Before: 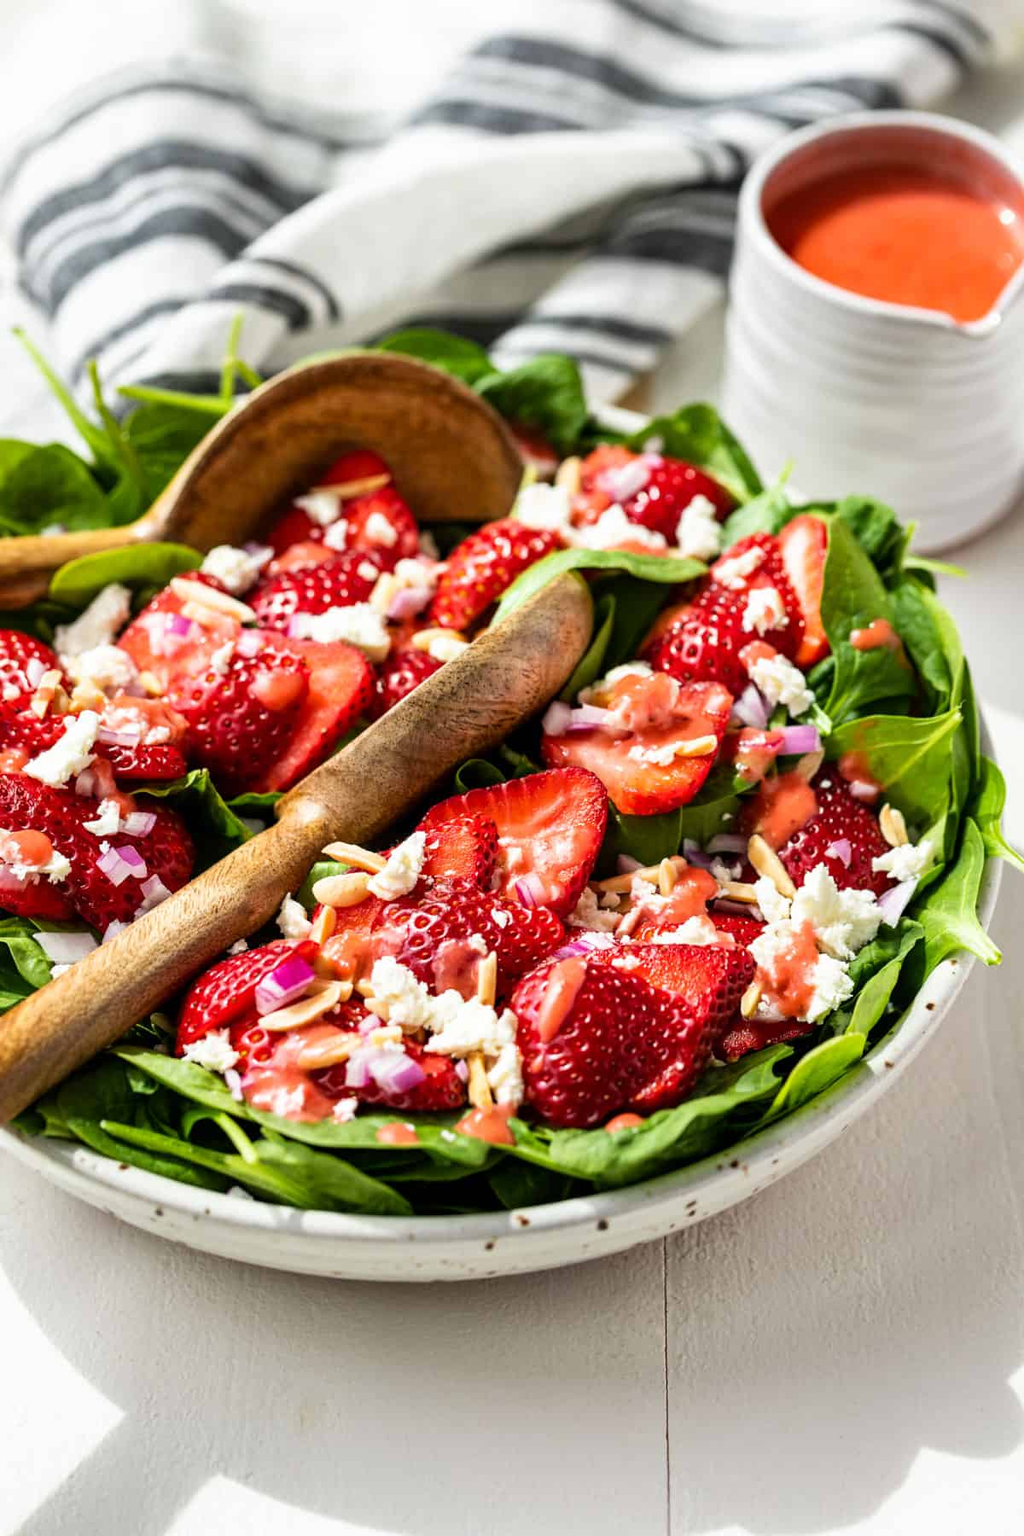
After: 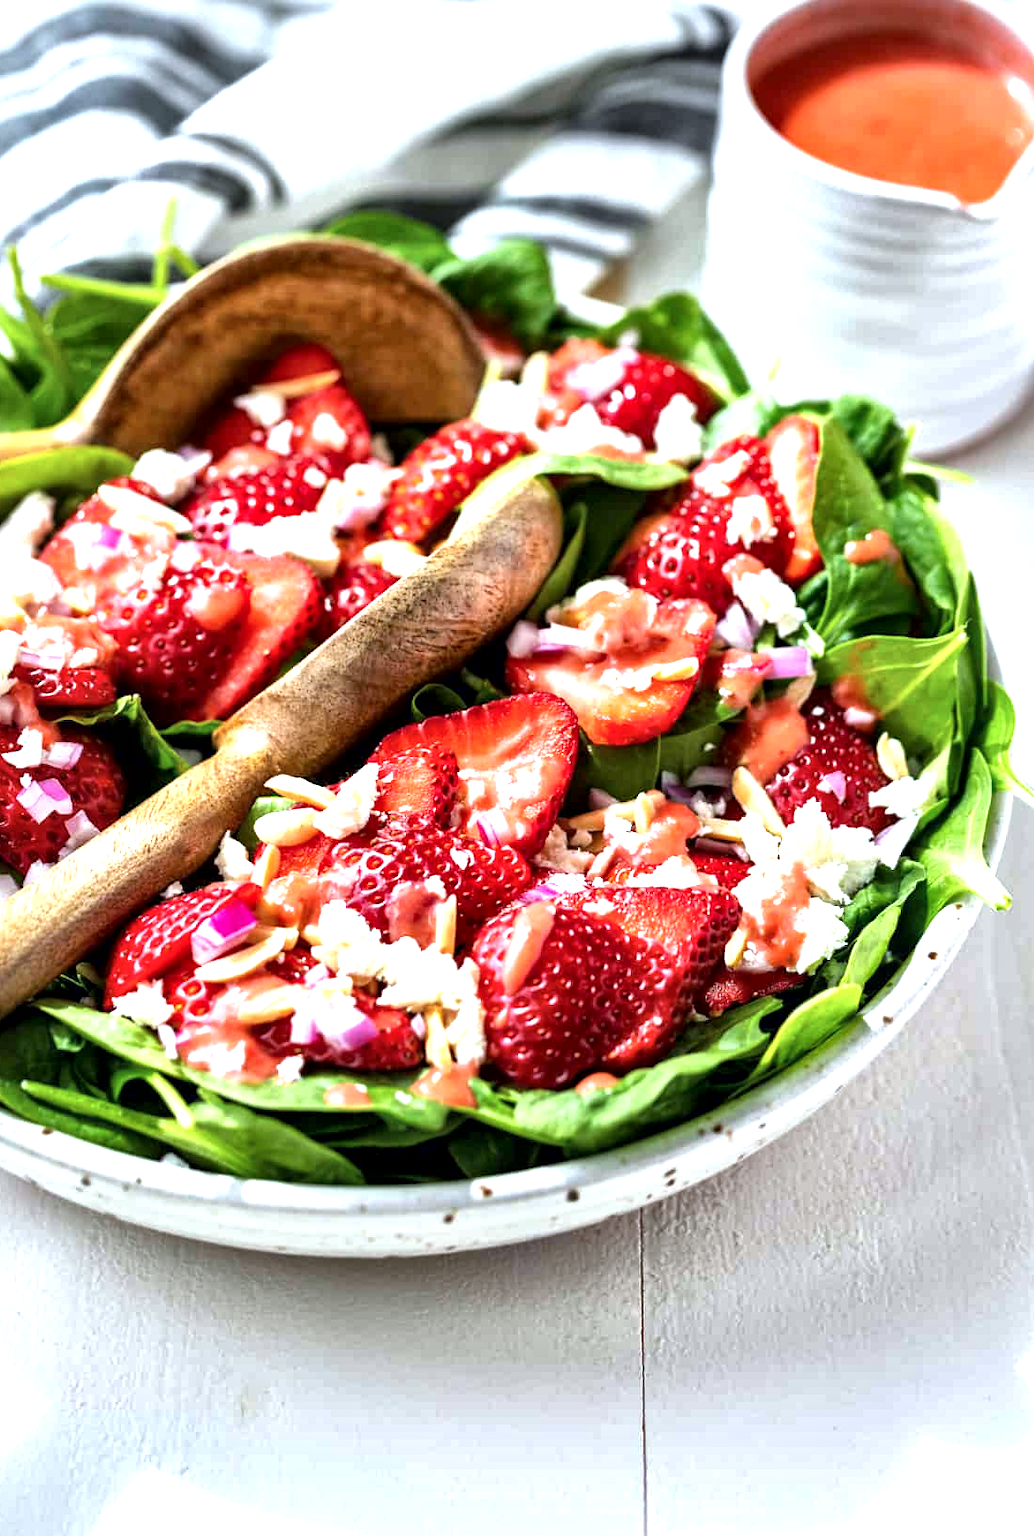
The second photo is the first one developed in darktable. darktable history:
crop and rotate: left 7.952%, top 8.921%
color calibration: x 0.37, y 0.382, temperature 4318.43 K
exposure: black level correction 0, exposure 0.681 EV, compensate highlight preservation false
local contrast: mode bilateral grid, contrast 20, coarseness 50, detail 178%, midtone range 0.2
